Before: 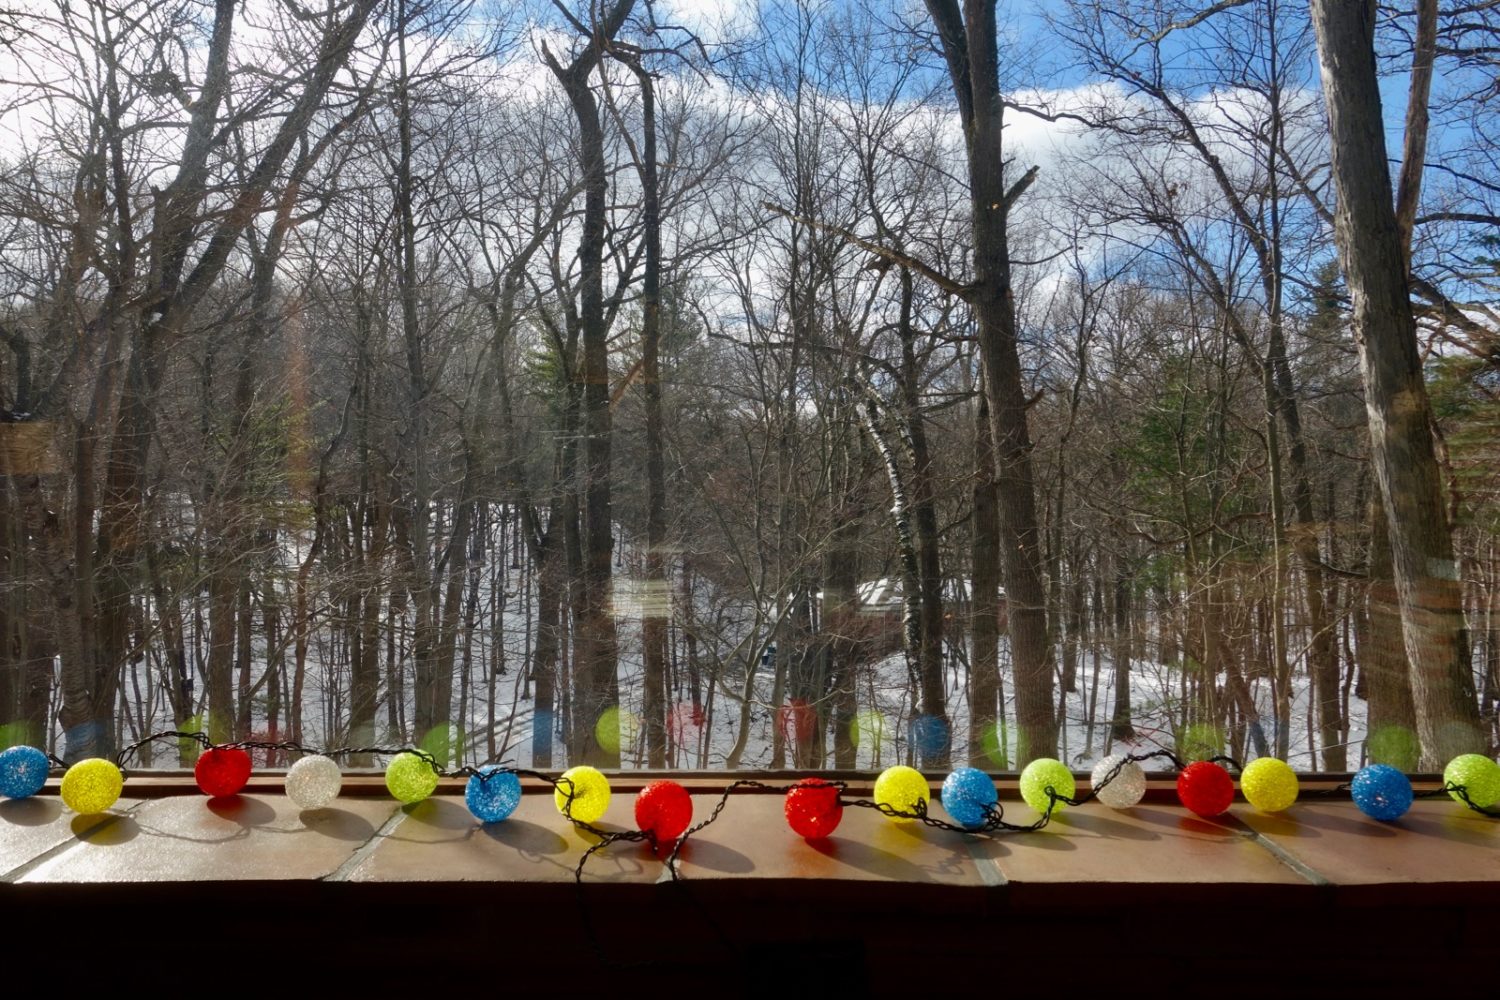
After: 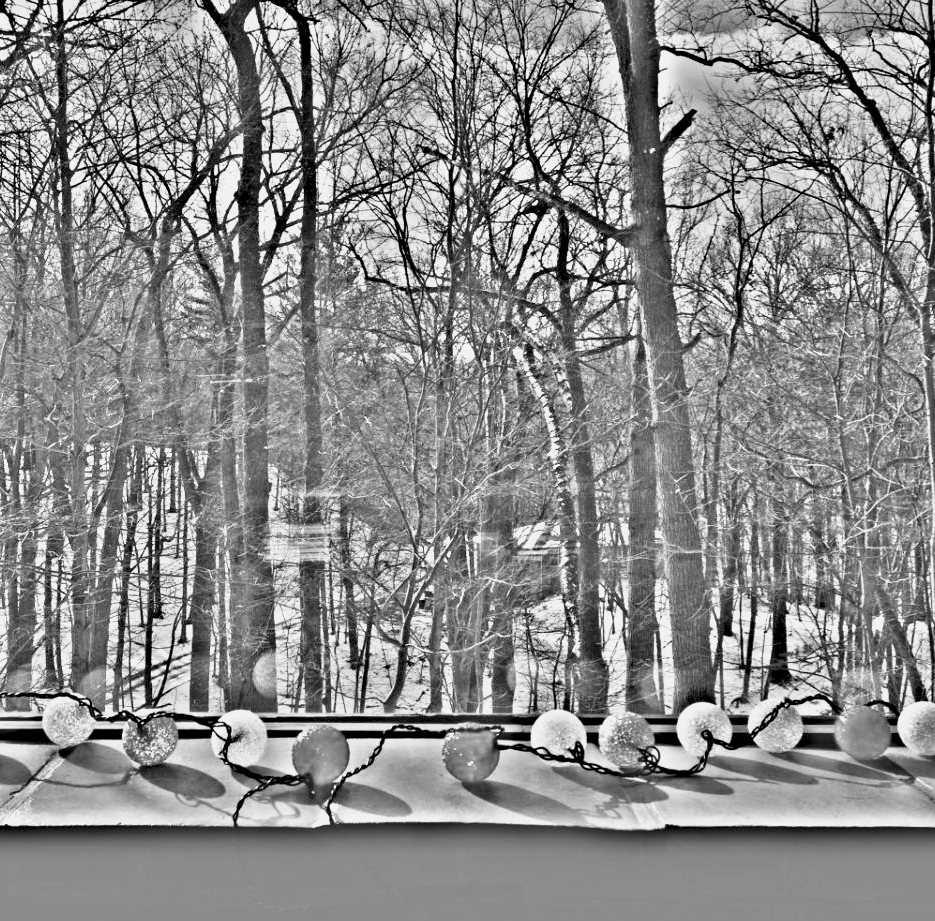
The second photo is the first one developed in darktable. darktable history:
crop and rotate: left 22.918%, top 5.629%, right 14.711%, bottom 2.247%
base curve: curves: ch0 [(0, 0) (0.088, 0.125) (0.176, 0.251) (0.354, 0.501) (0.613, 0.749) (1, 0.877)], preserve colors none
highpass: on, module defaults
